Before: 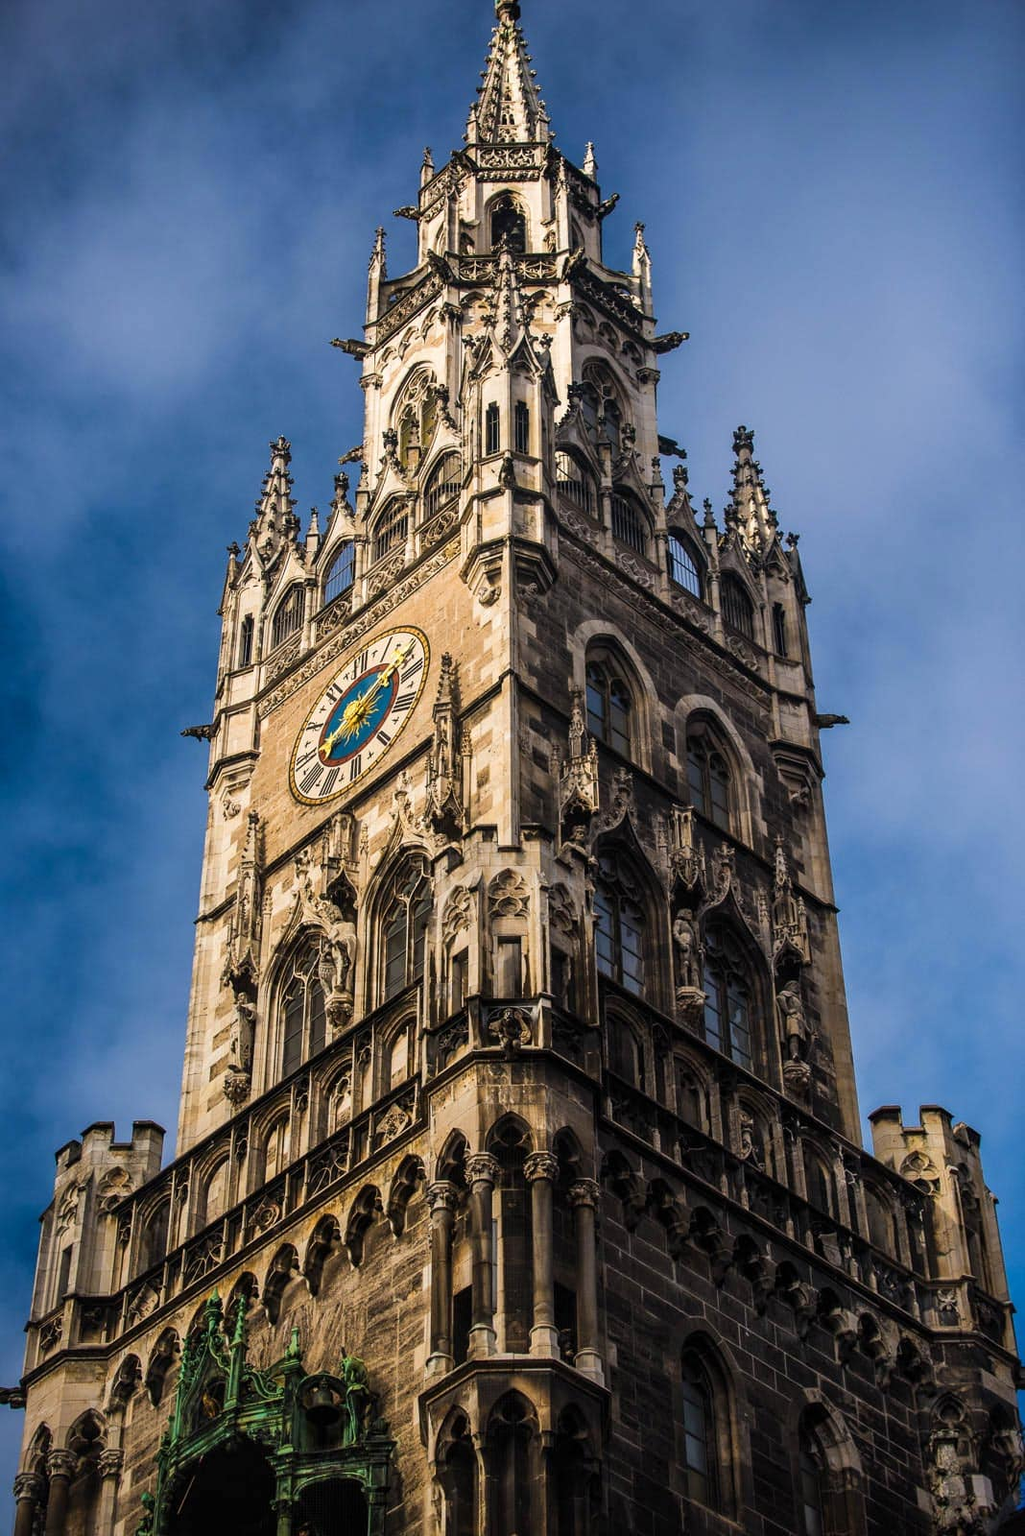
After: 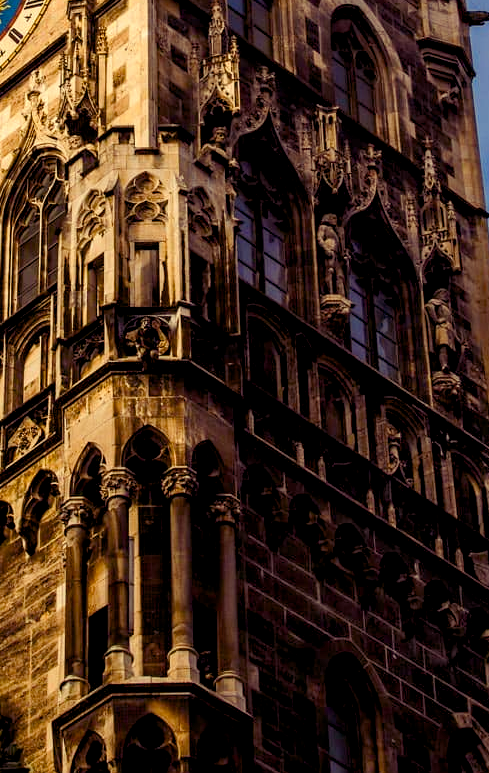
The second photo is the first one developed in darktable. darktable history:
color balance rgb: shadows lift › luminance -21.66%, shadows lift › chroma 8.98%, shadows lift › hue 283.37°, power › chroma 1.05%, power › hue 25.59°, highlights gain › luminance 6.08%, highlights gain › chroma 2.55%, highlights gain › hue 90°, global offset › luminance -0.87%, perceptual saturation grading › global saturation 25%, perceptual saturation grading › highlights -28.39%, perceptual saturation grading › shadows 33.98%
crop: left 35.976%, top 45.819%, right 18.162%, bottom 5.807%
white balance: red 1.029, blue 0.92
